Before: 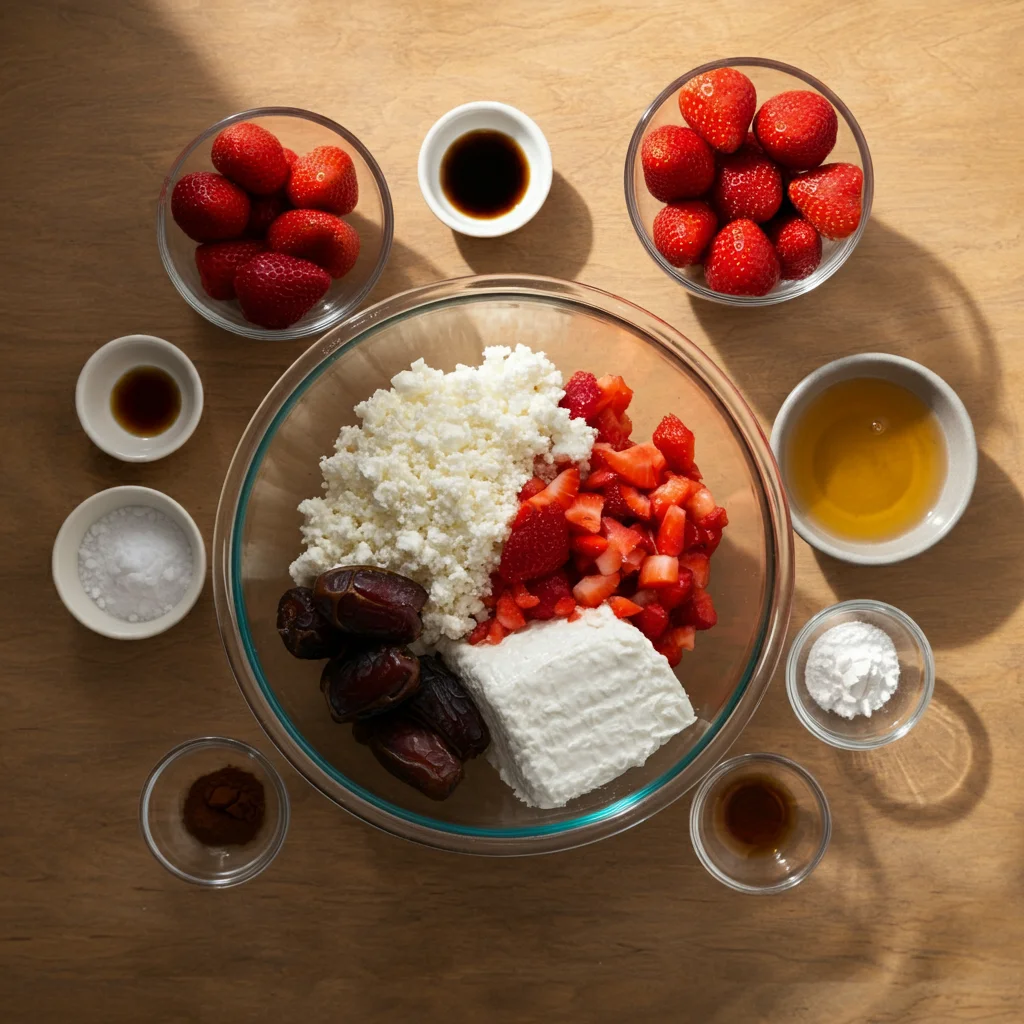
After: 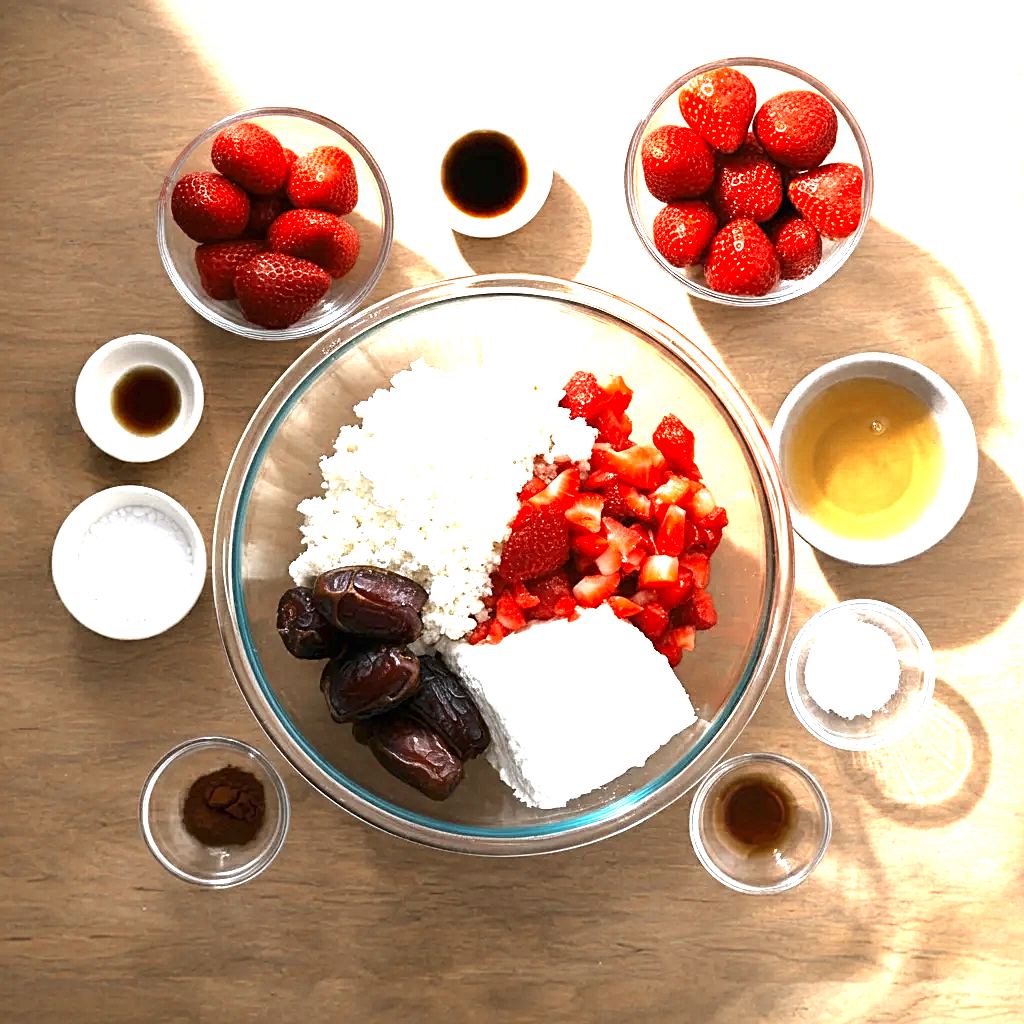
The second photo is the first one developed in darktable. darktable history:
sharpen: on, module defaults
color zones: curves: ch0 [(0, 0.5) (0.125, 0.4) (0.25, 0.5) (0.375, 0.4) (0.5, 0.4) (0.625, 0.35) (0.75, 0.35) (0.875, 0.5)]; ch1 [(0, 0.35) (0.125, 0.45) (0.25, 0.35) (0.375, 0.35) (0.5, 0.35) (0.625, 0.35) (0.75, 0.45) (0.875, 0.35)]; ch2 [(0, 0.6) (0.125, 0.5) (0.25, 0.5) (0.375, 0.6) (0.5, 0.6) (0.625, 0.5) (0.75, 0.5) (0.875, 0.5)]
tone equalizer: -8 EV -0.417 EV, -7 EV -0.389 EV, -6 EV -0.333 EV, -5 EV -0.222 EV, -3 EV 0.222 EV, -2 EV 0.333 EV, -1 EV 0.389 EV, +0 EV 0.417 EV, edges refinement/feathering 500, mask exposure compensation -1.57 EV, preserve details no
white balance: red 0.954, blue 1.079
exposure: exposure 2.04 EV, compensate highlight preservation false
